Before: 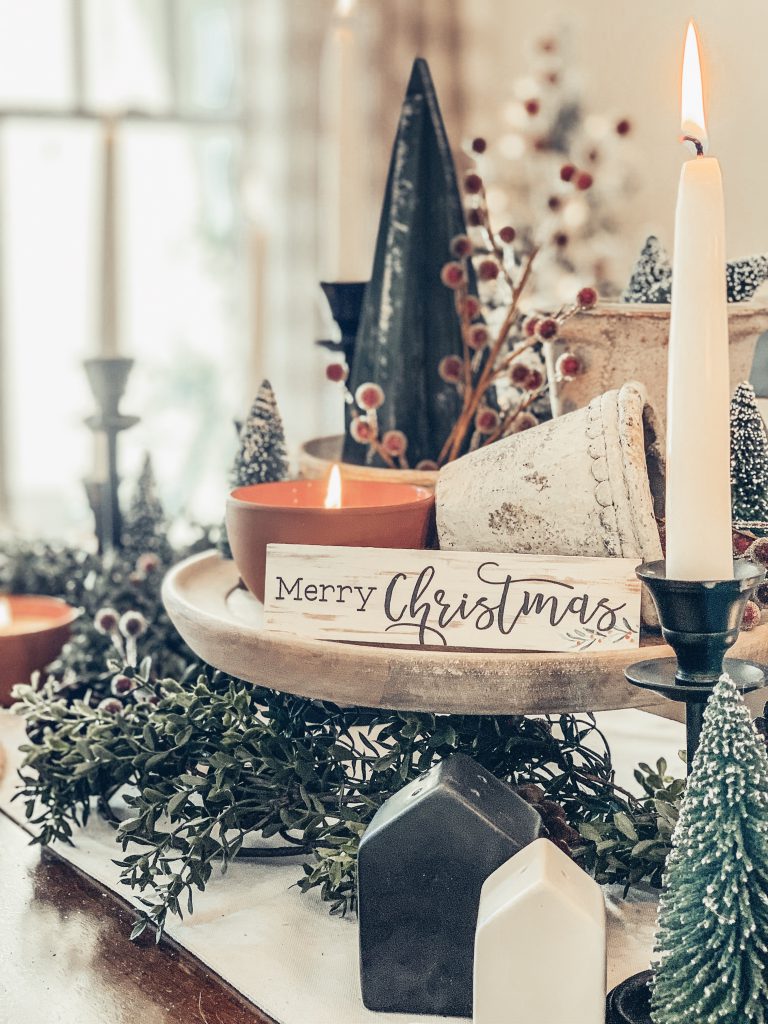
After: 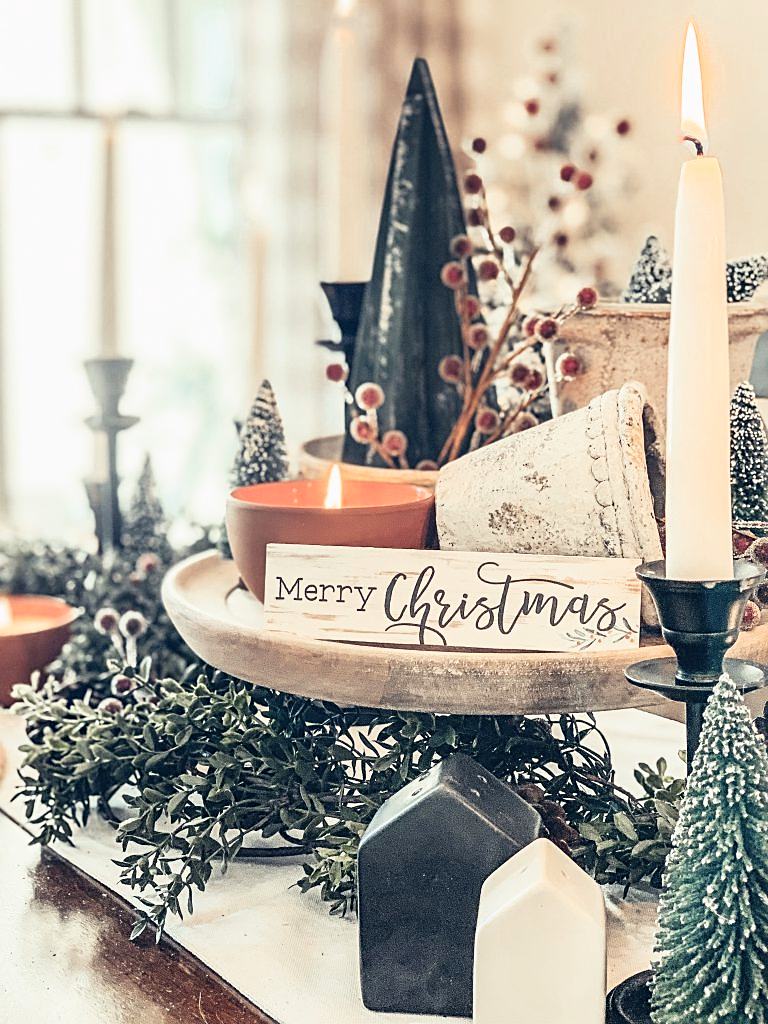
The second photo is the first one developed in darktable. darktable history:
base curve: curves: ch0 [(0, 0) (0.666, 0.806) (1, 1)]
sharpen: on, module defaults
